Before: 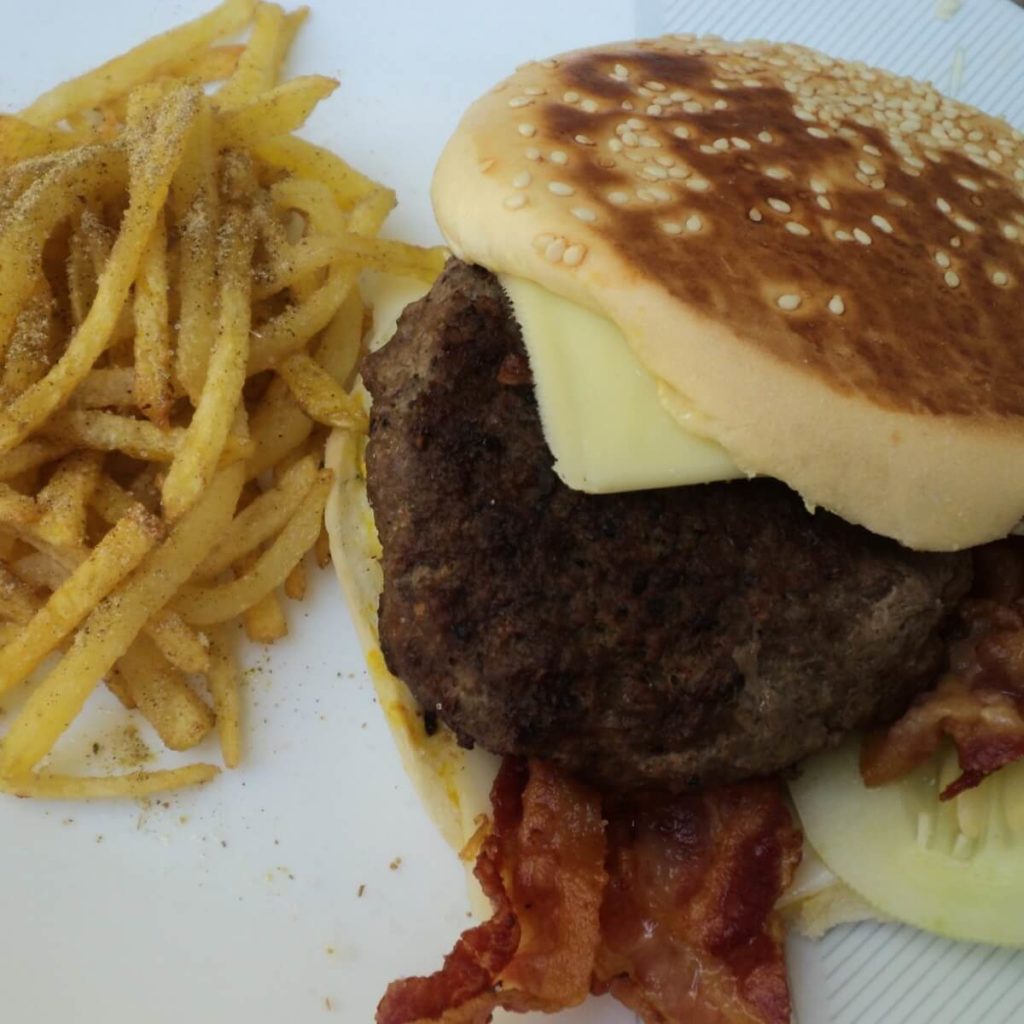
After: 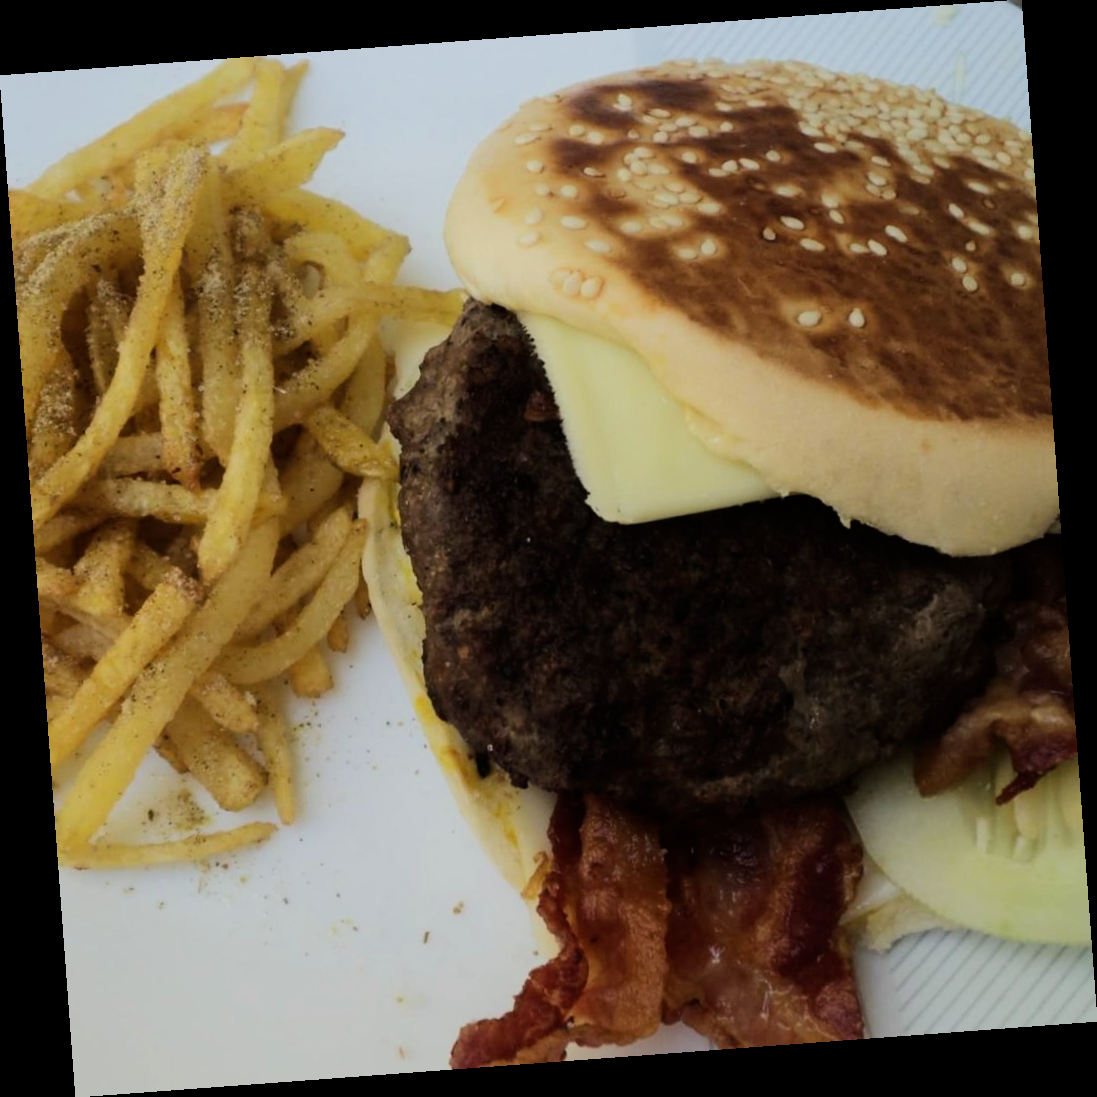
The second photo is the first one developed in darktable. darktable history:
filmic rgb: black relative exposure -7.5 EV, white relative exposure 5 EV, hardness 3.31, contrast 1.3, contrast in shadows safe
rotate and perspective: rotation -4.25°, automatic cropping off
